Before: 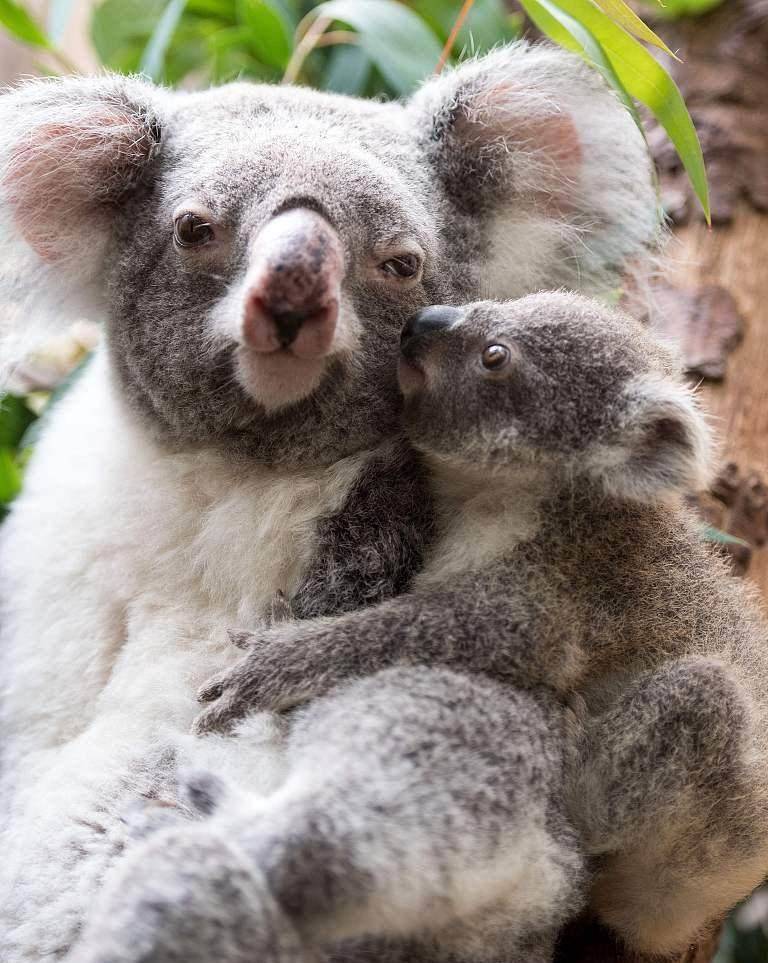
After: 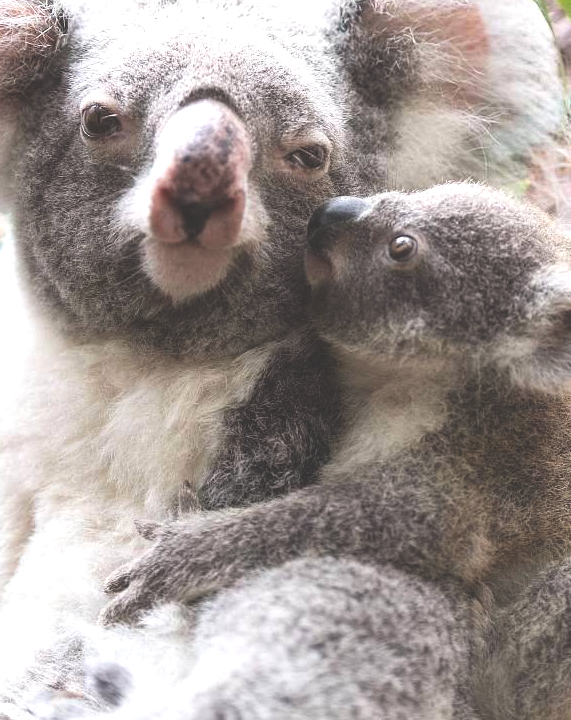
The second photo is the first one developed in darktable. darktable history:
tone equalizer: -8 EV -0.379 EV, -7 EV -0.398 EV, -6 EV -0.359 EV, -5 EV -0.188 EV, -3 EV 0.232 EV, -2 EV 0.344 EV, -1 EV 0.384 EV, +0 EV 0.389 EV
crop and rotate: left 12.165%, top 11.339%, right 13.375%, bottom 13.803%
exposure: black level correction -0.031, compensate highlight preservation false
